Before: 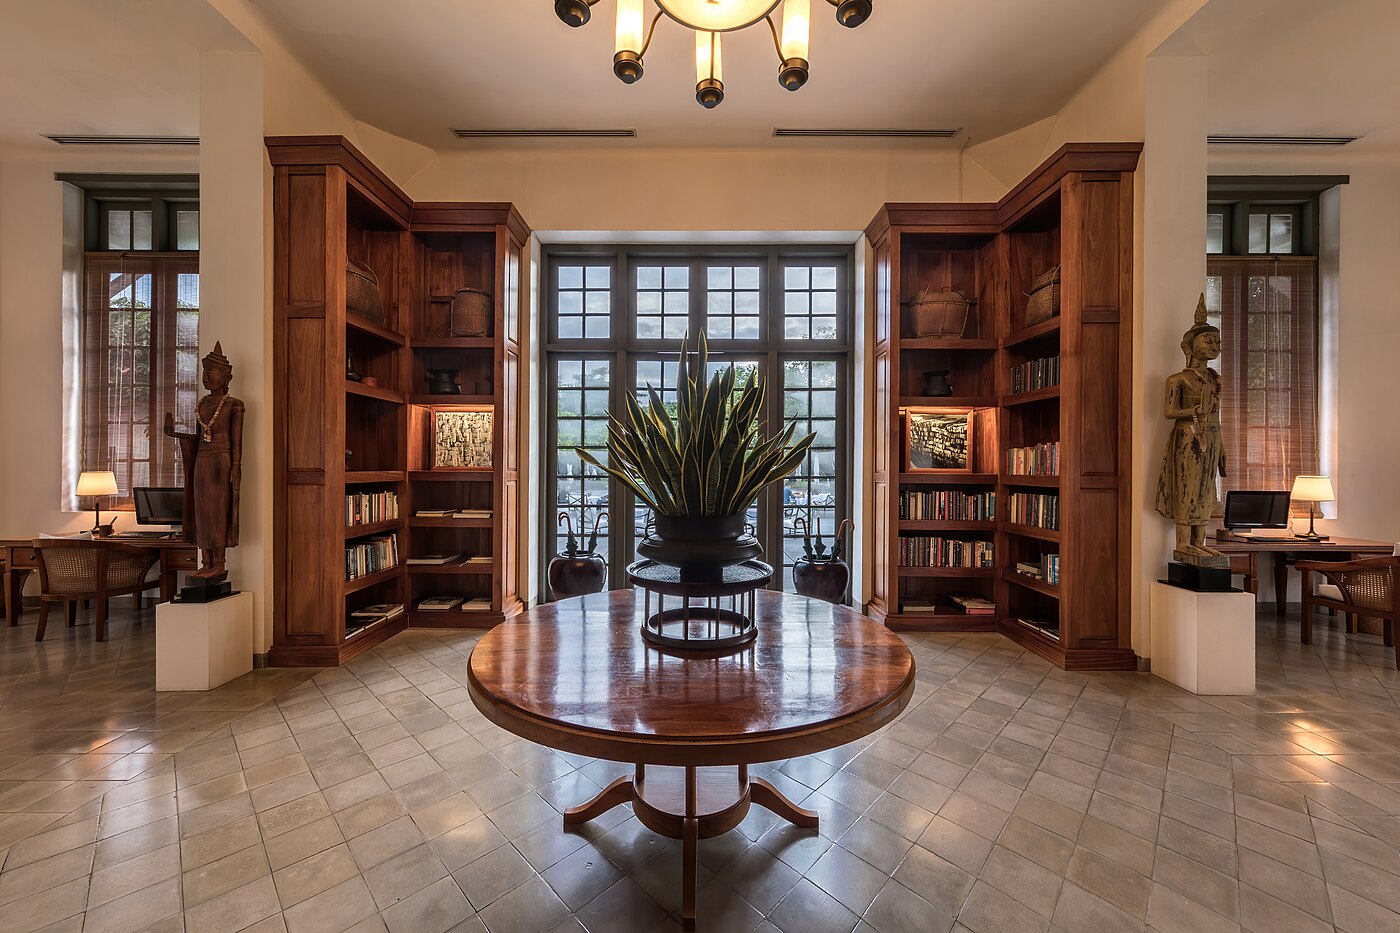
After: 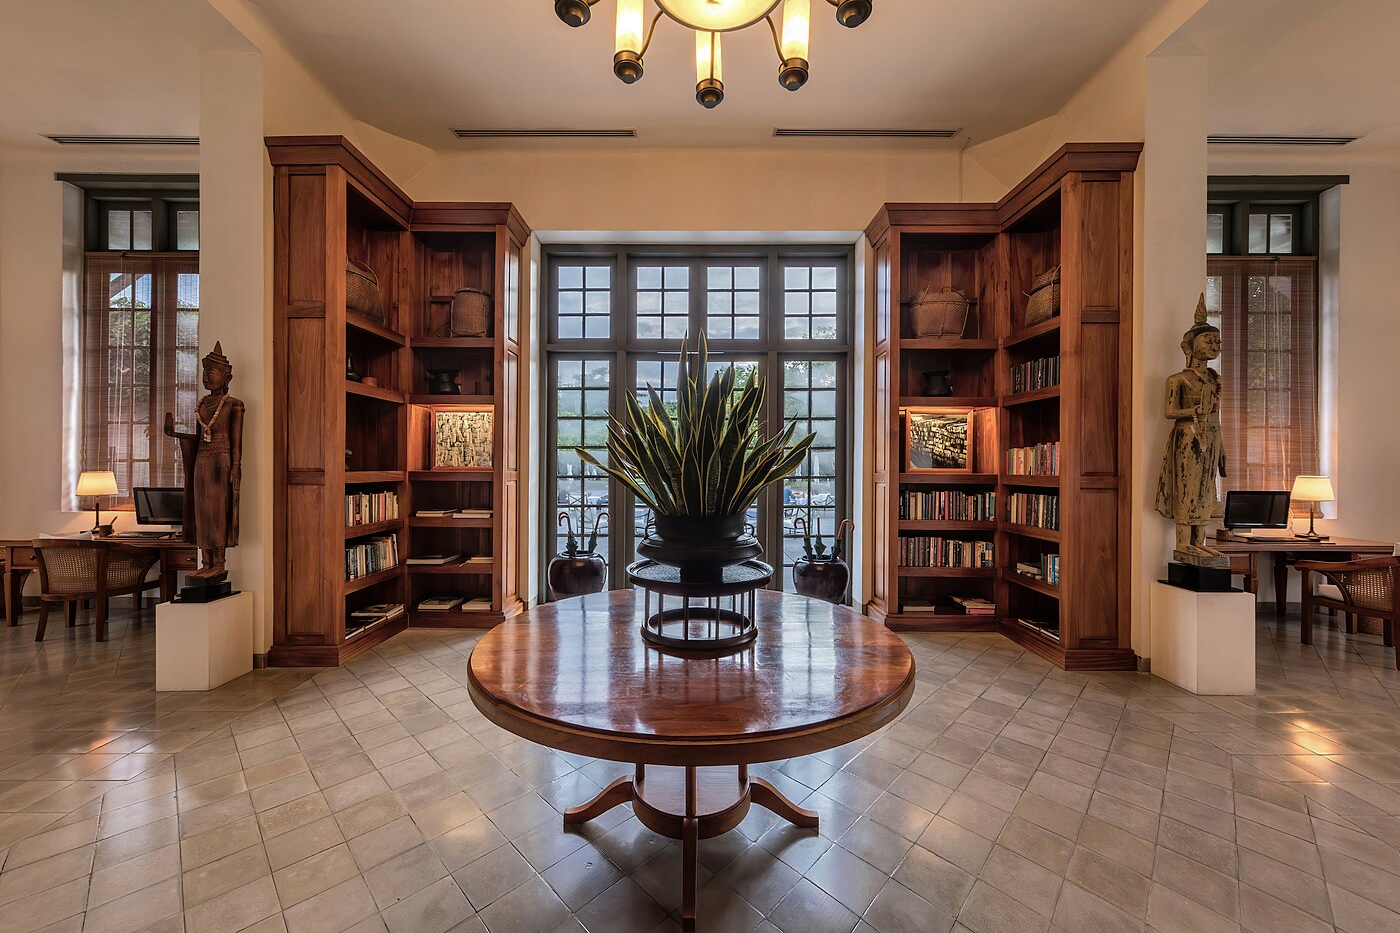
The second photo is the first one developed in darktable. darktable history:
shadows and highlights: on, module defaults
rgb curve: curves: ch0 [(0, 0) (0.136, 0.078) (0.262, 0.245) (0.414, 0.42) (1, 1)], compensate middle gray true, preserve colors basic power
